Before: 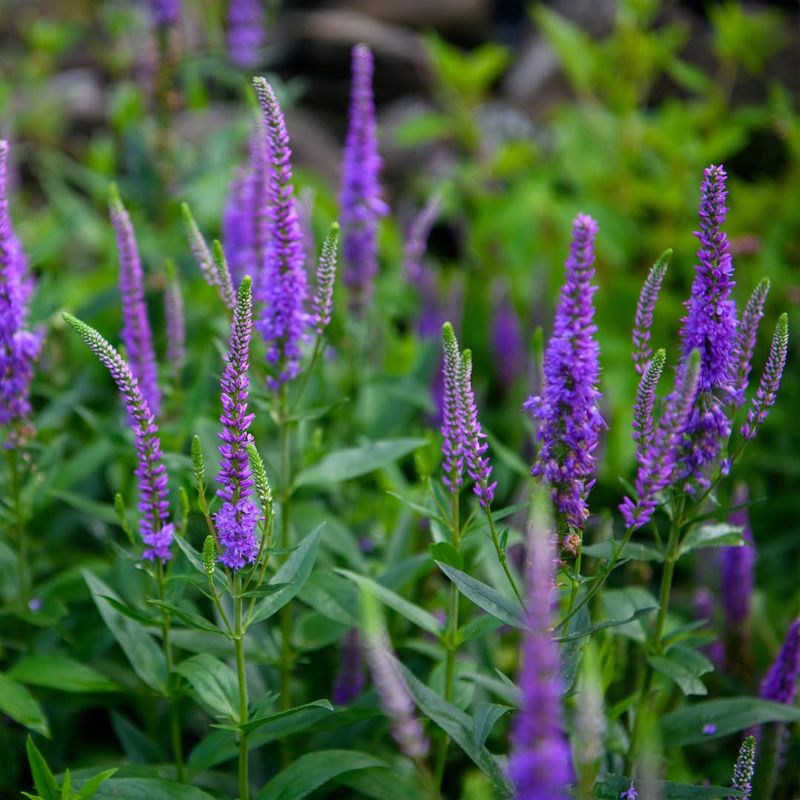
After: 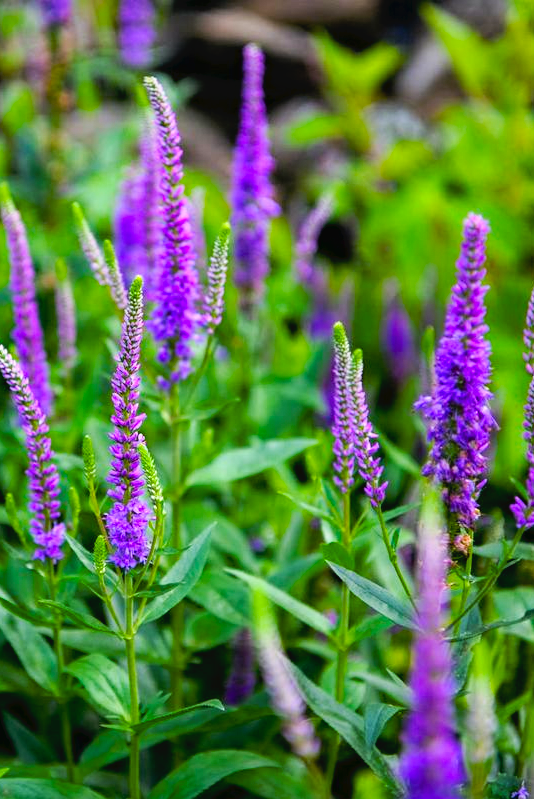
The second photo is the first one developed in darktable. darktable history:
crop and rotate: left 13.668%, right 19.547%
tone curve: curves: ch0 [(0, 0) (0.003, 0.032) (0.011, 0.036) (0.025, 0.049) (0.044, 0.075) (0.069, 0.112) (0.1, 0.151) (0.136, 0.197) (0.177, 0.241) (0.224, 0.295) (0.277, 0.355) (0.335, 0.429) (0.399, 0.512) (0.468, 0.607) (0.543, 0.702) (0.623, 0.796) (0.709, 0.903) (0.801, 0.987) (0.898, 0.997) (1, 1)], preserve colors none
filmic rgb: black relative exposure -7.65 EV, white relative exposure 4.56 EV, hardness 3.61
haze removal: compatibility mode true, adaptive false
color balance rgb: shadows lift › chroma 1.029%, shadows lift › hue 30.12°, perceptual saturation grading › global saturation 25.572%
